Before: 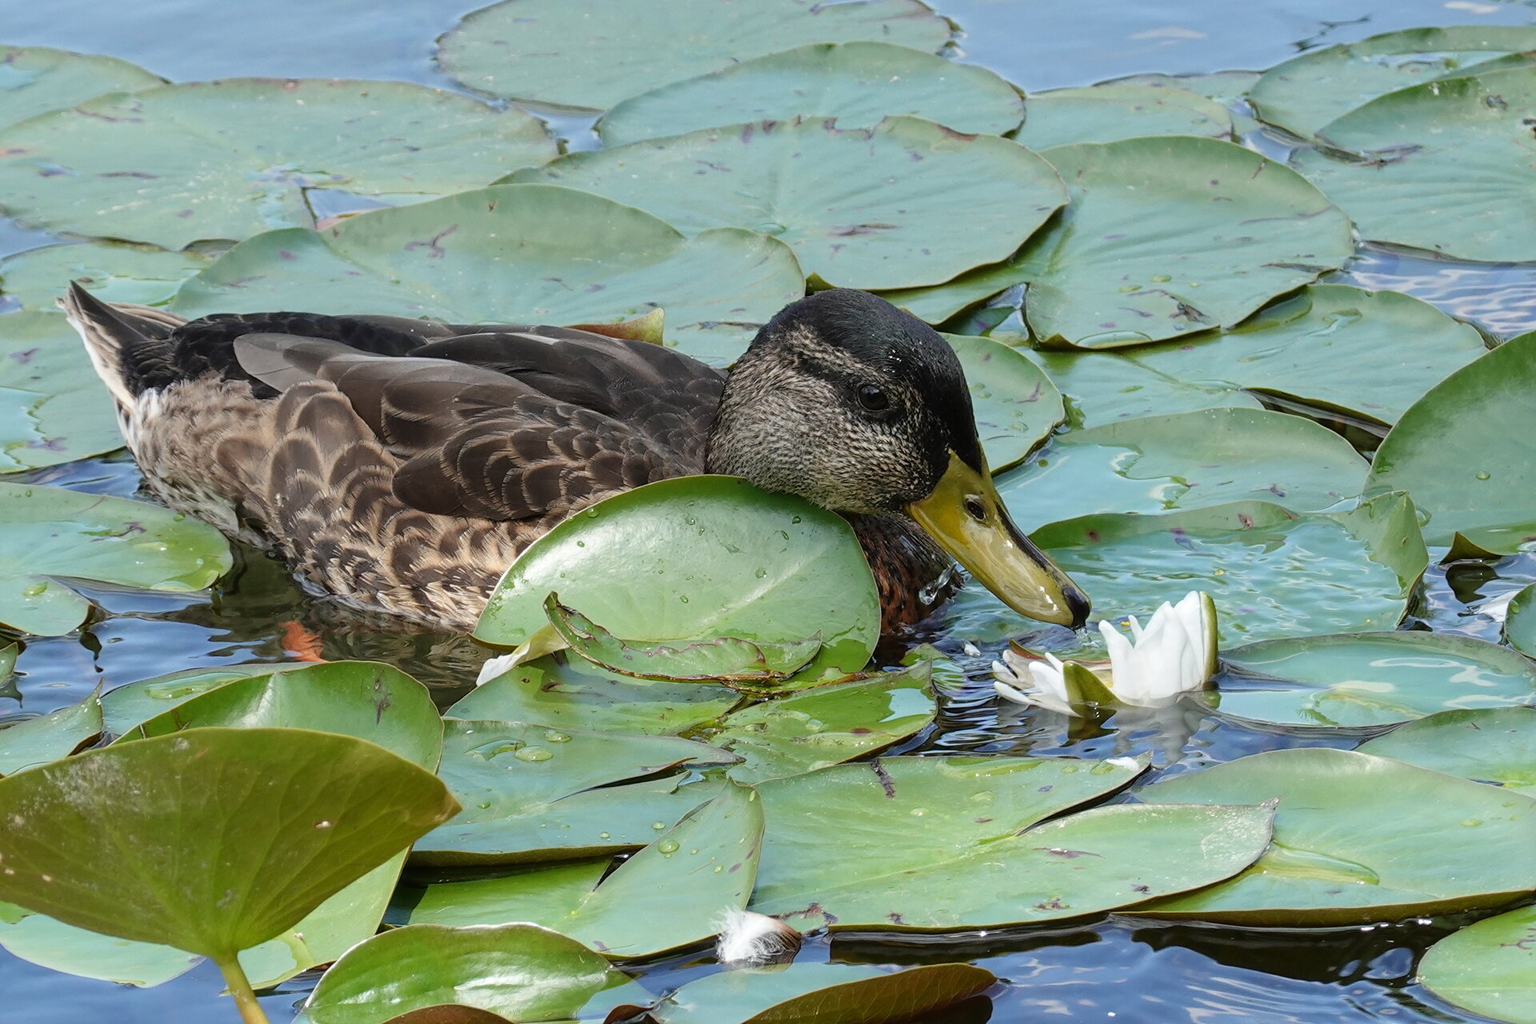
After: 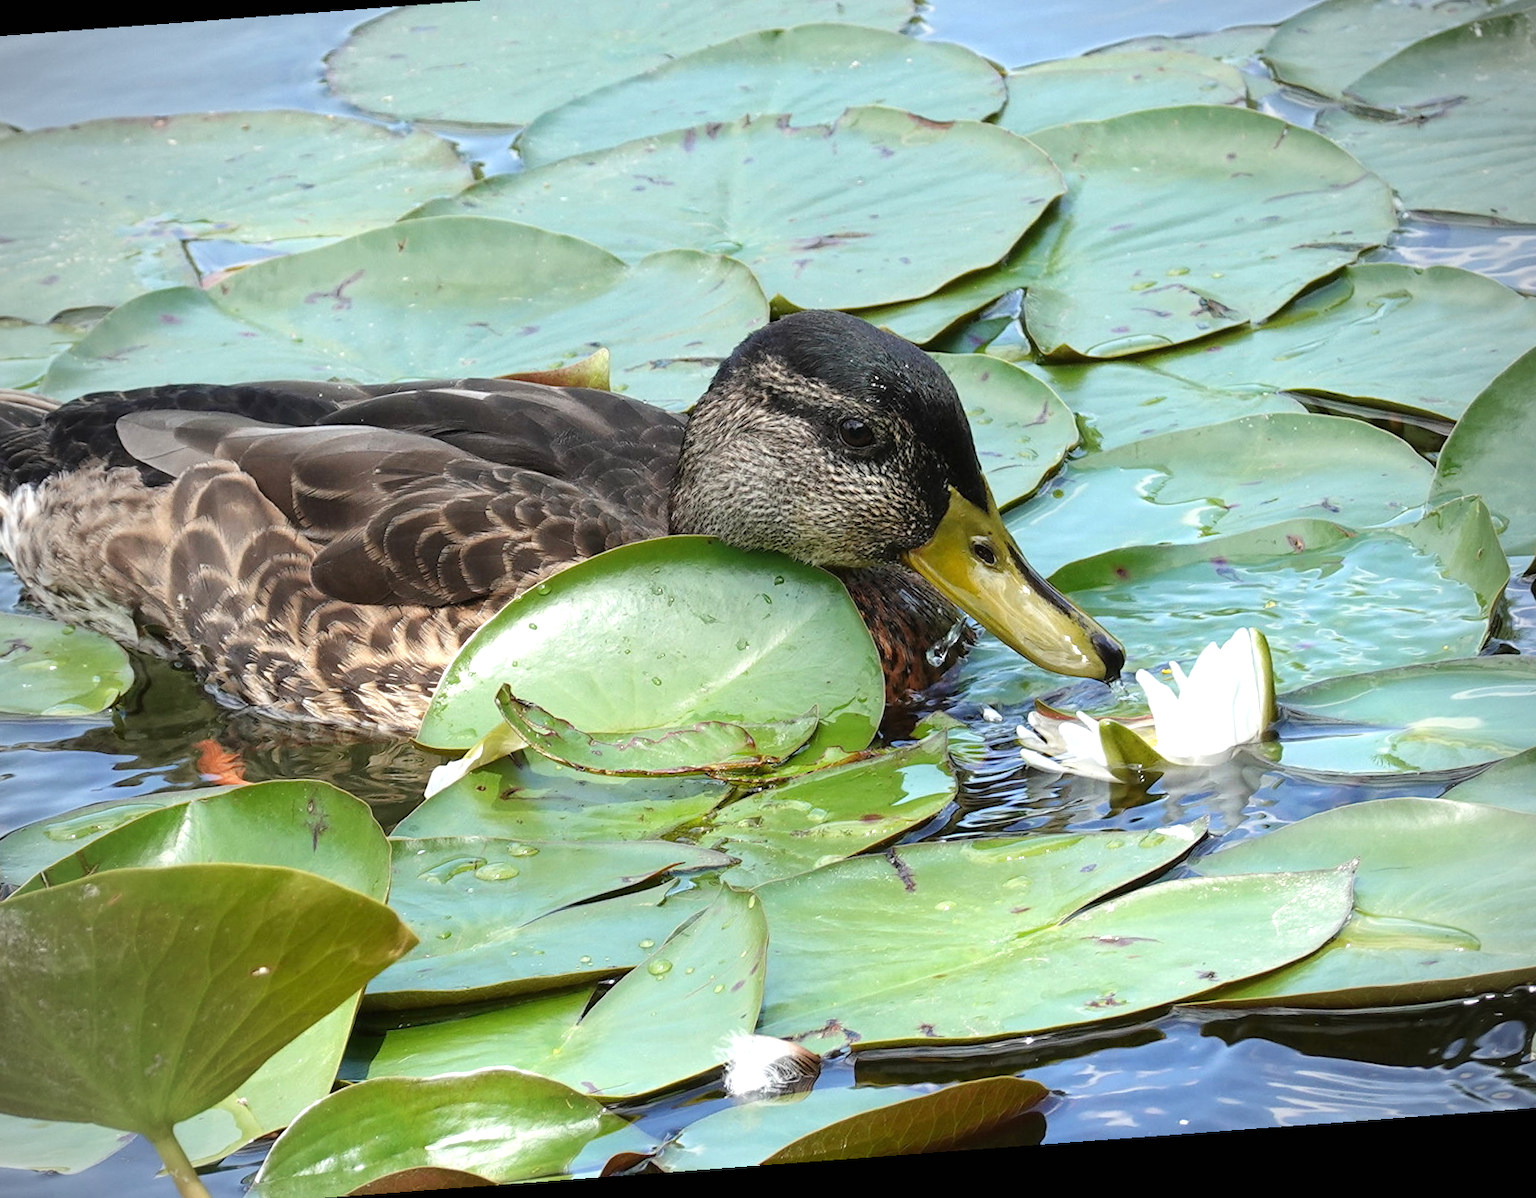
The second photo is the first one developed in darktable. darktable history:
exposure: black level correction 0, exposure 0.6 EV, compensate highlight preservation false
rotate and perspective: rotation -4.25°, automatic cropping off
crop: left 9.807%, top 6.259%, right 7.334%, bottom 2.177%
vignetting: on, module defaults
